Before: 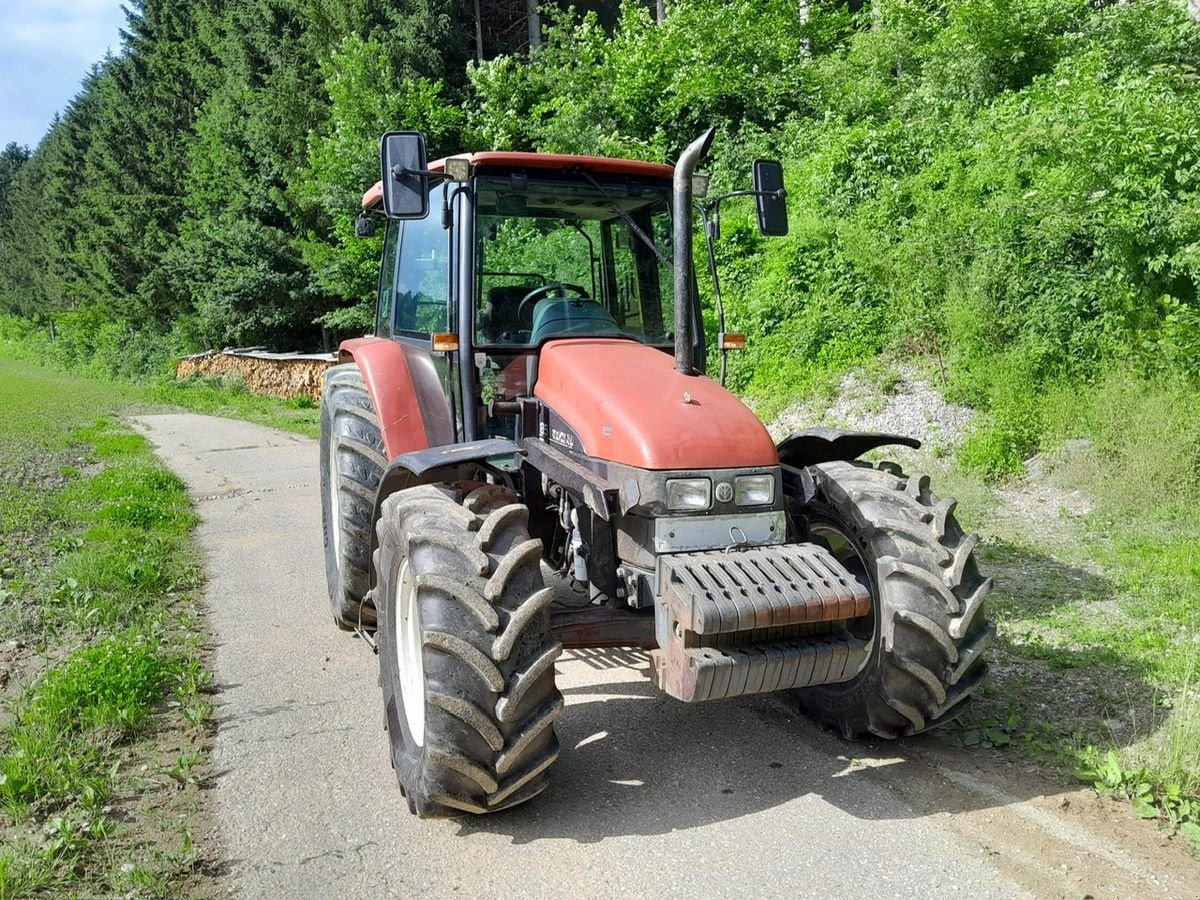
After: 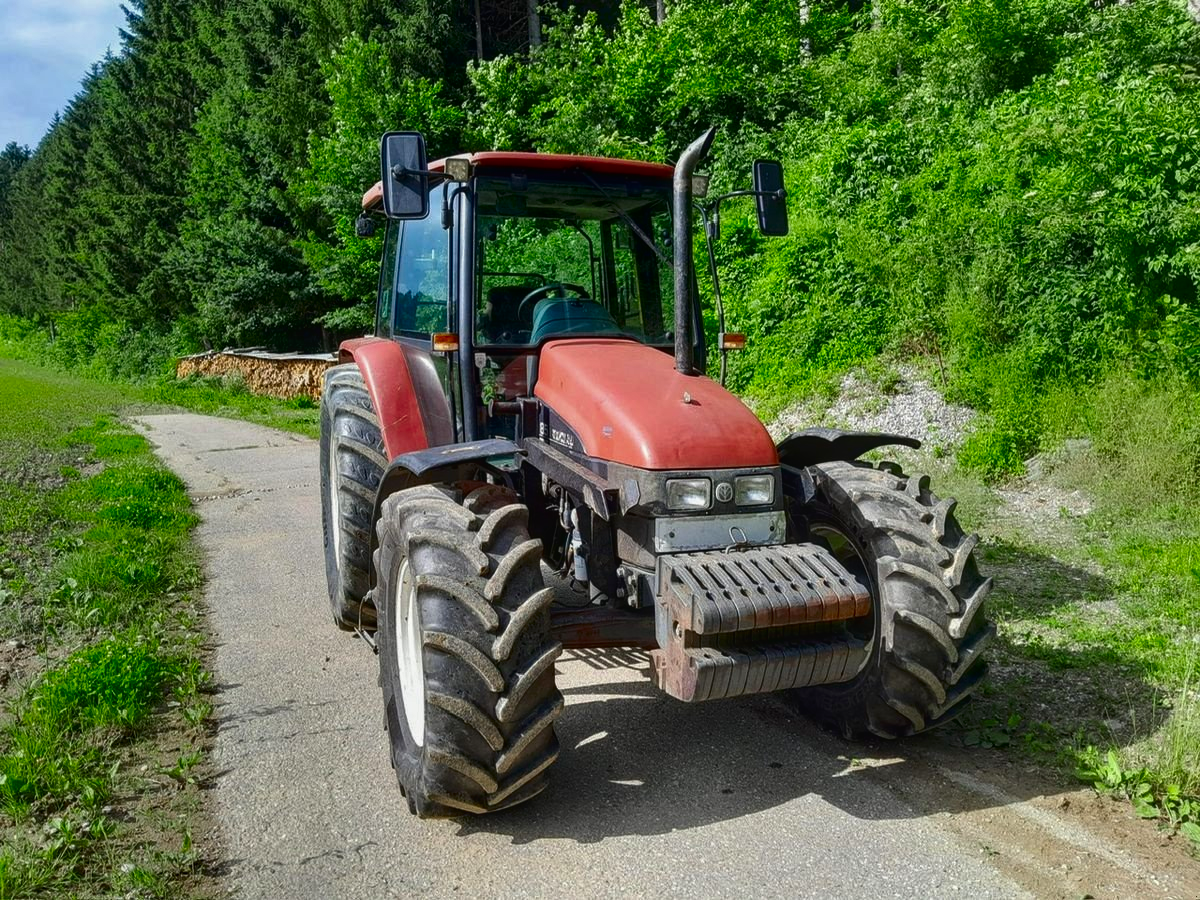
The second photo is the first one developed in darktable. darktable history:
local contrast: detail 109%
contrast brightness saturation: brightness -0.246, saturation 0.205
